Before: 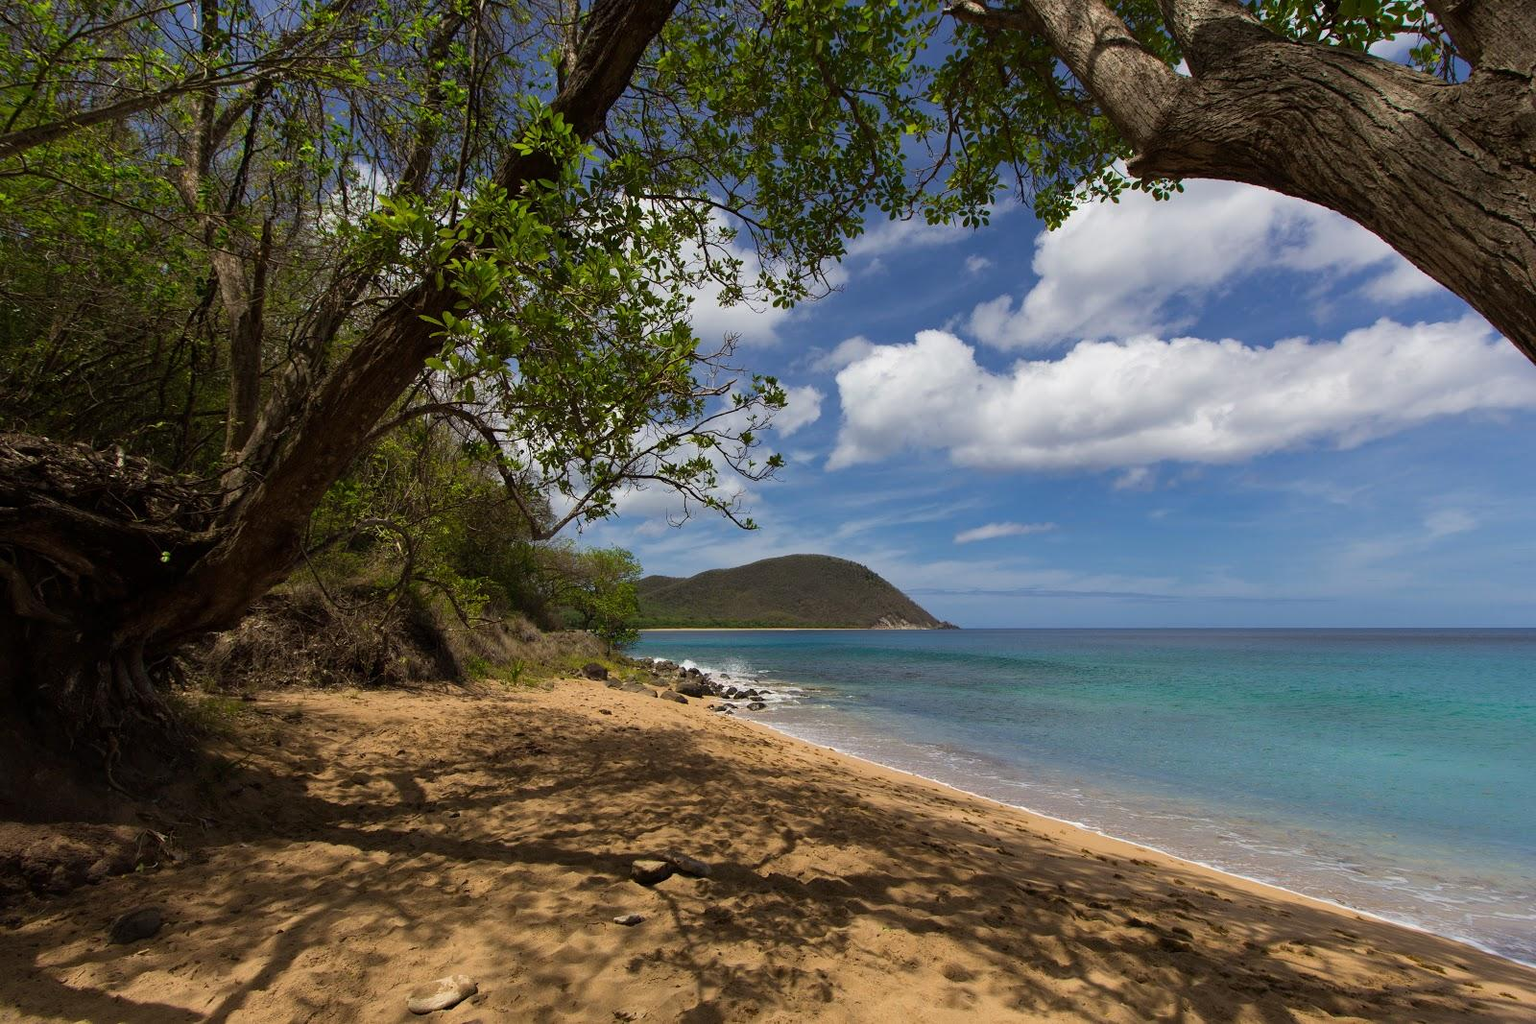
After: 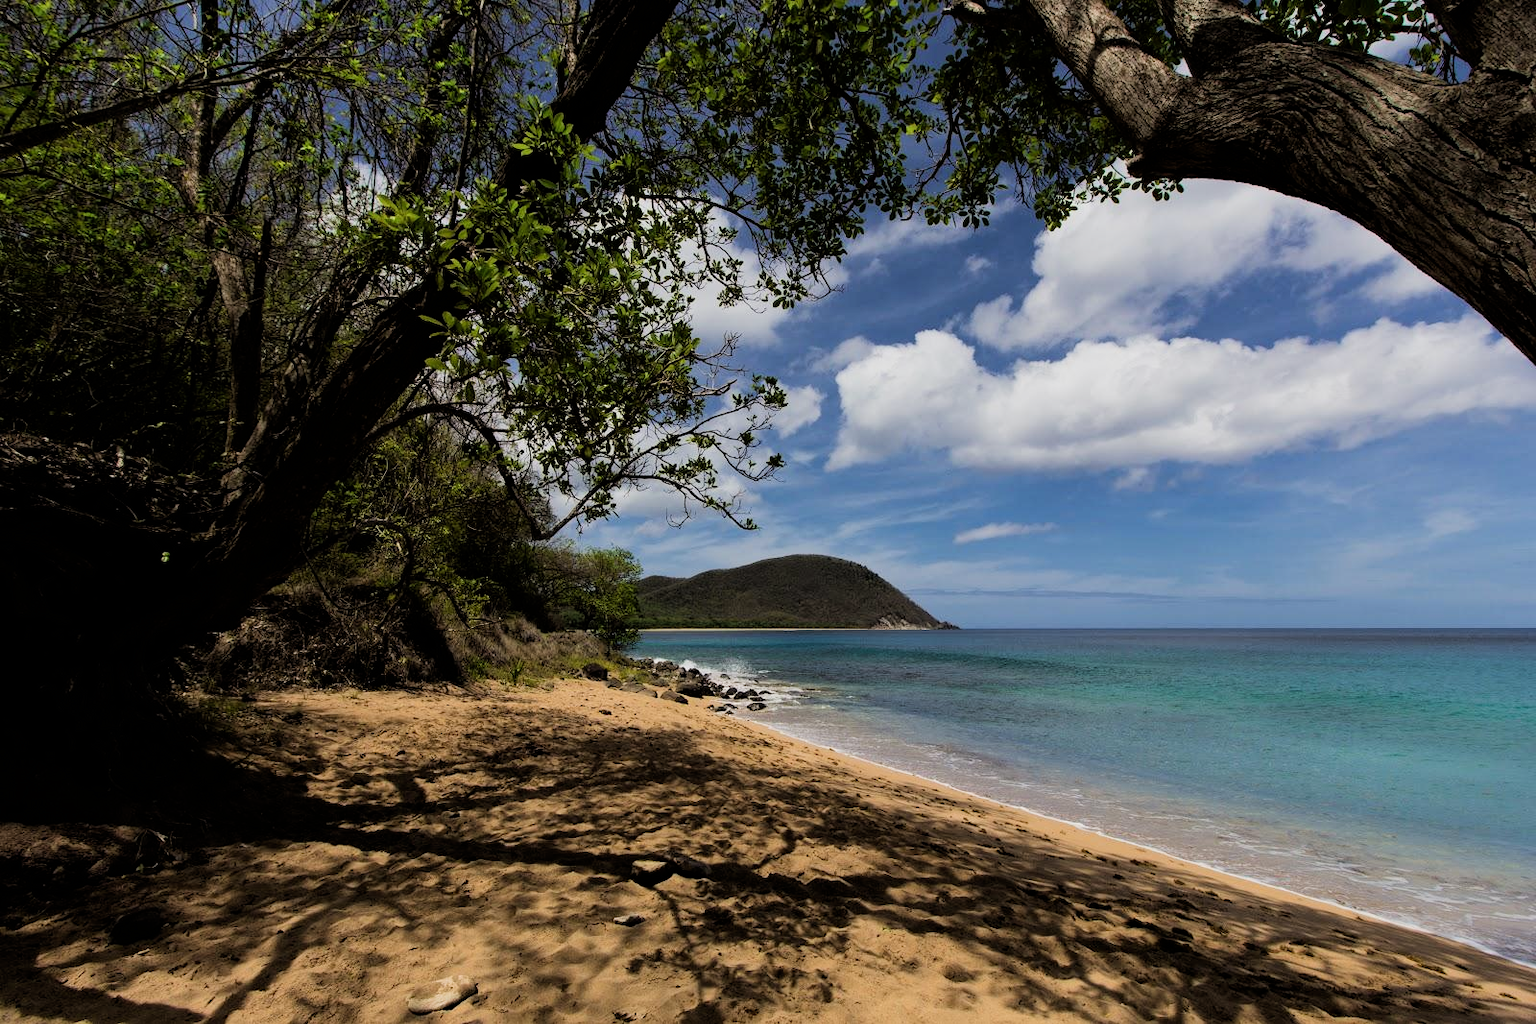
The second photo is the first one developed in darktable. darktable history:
filmic rgb: black relative exposure -5 EV, white relative exposure 3.5 EV, hardness 3.19, contrast 1.3, highlights saturation mix -50%
